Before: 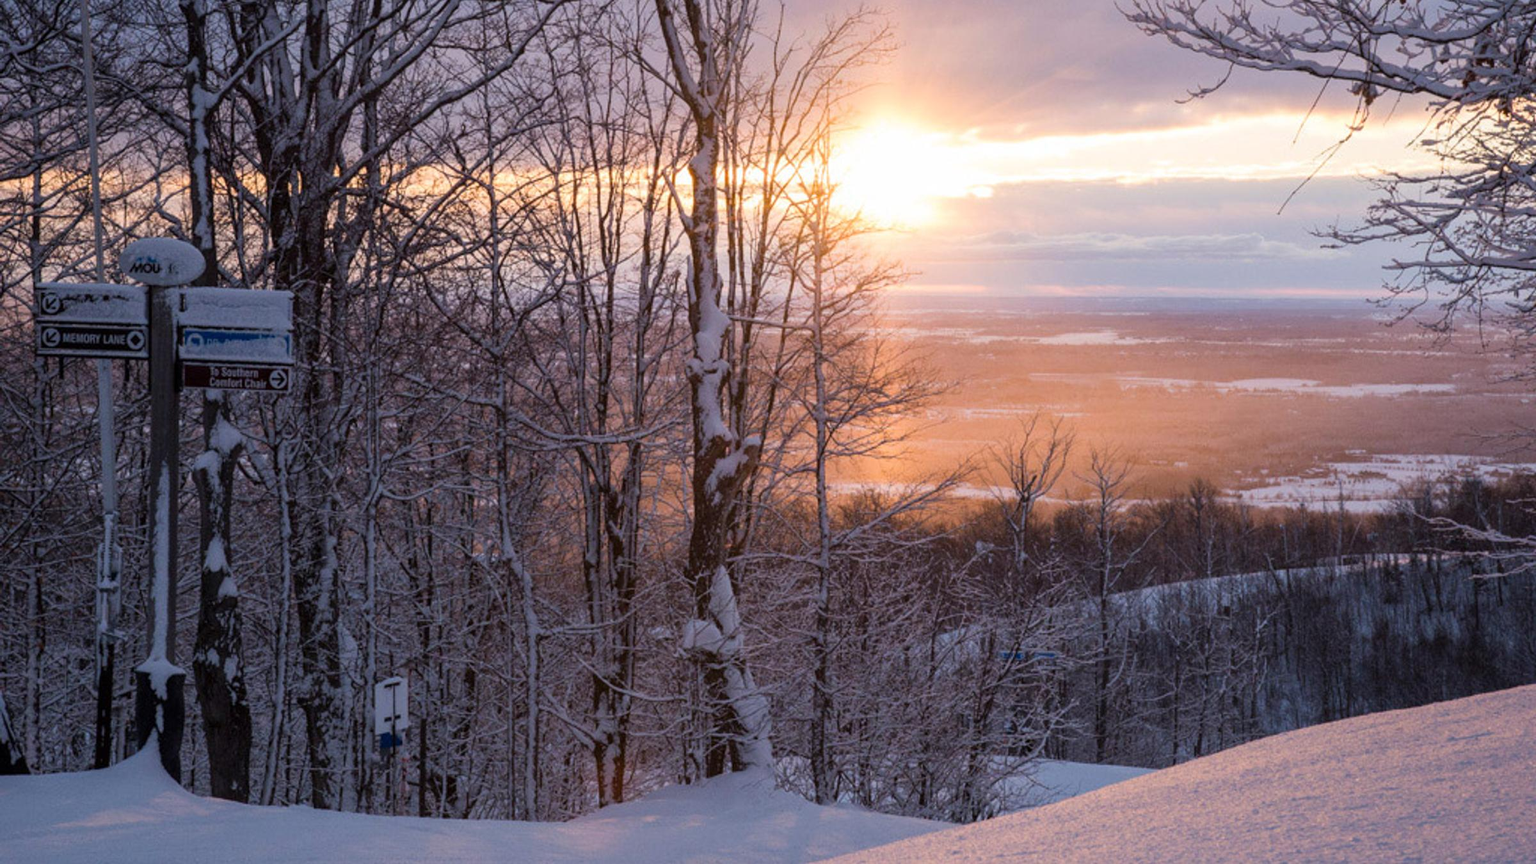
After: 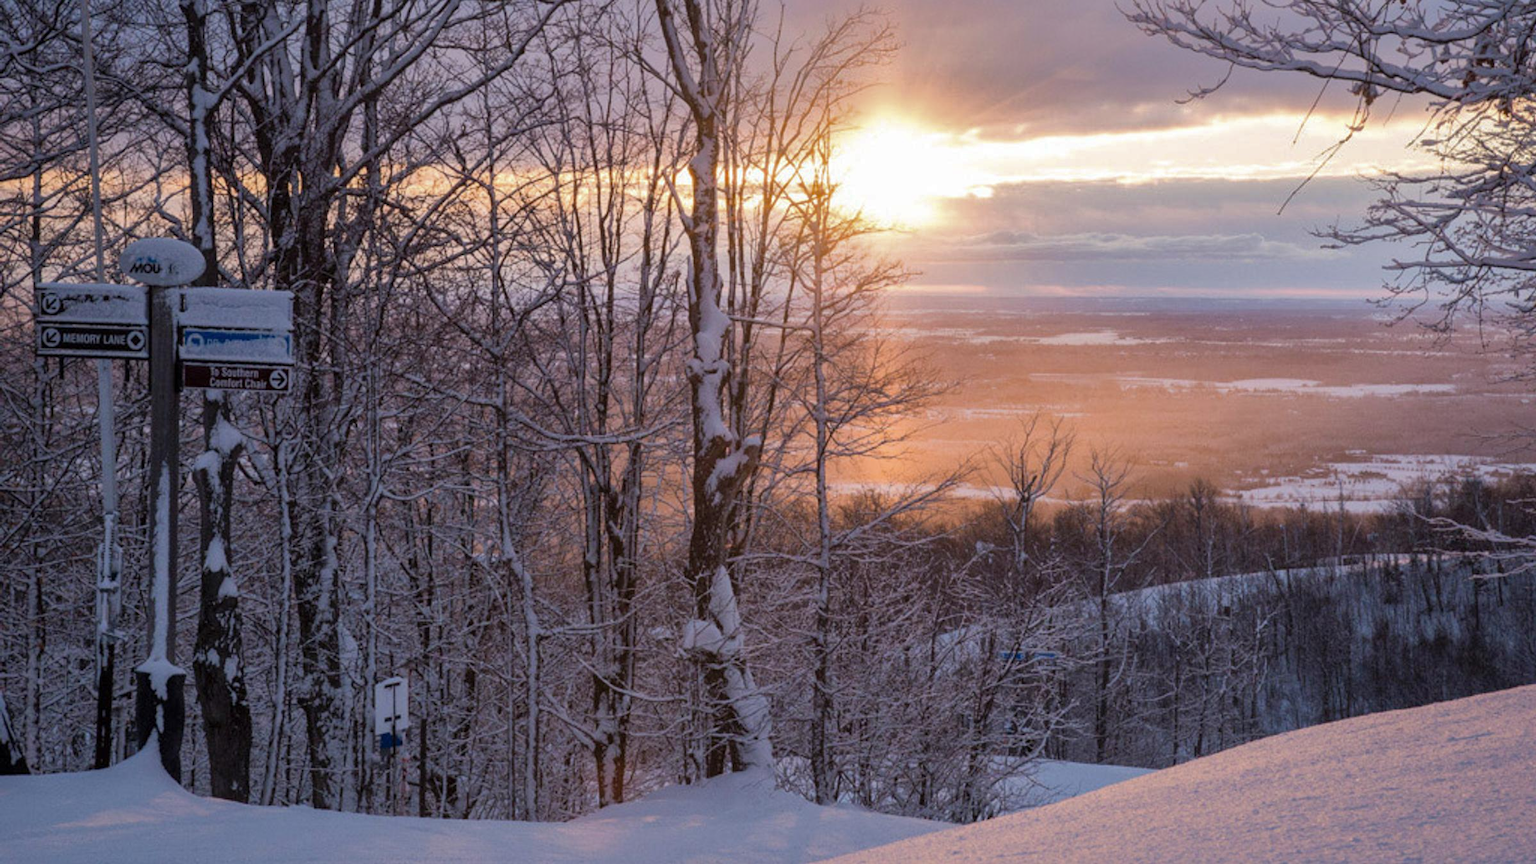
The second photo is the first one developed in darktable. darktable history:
shadows and highlights: shadows 40, highlights -60
color zones: curves: ch1 [(0, 0.469) (0.001, 0.469) (0.12, 0.446) (0.248, 0.469) (0.5, 0.5) (0.748, 0.5) (0.999, 0.469) (1, 0.469)]
